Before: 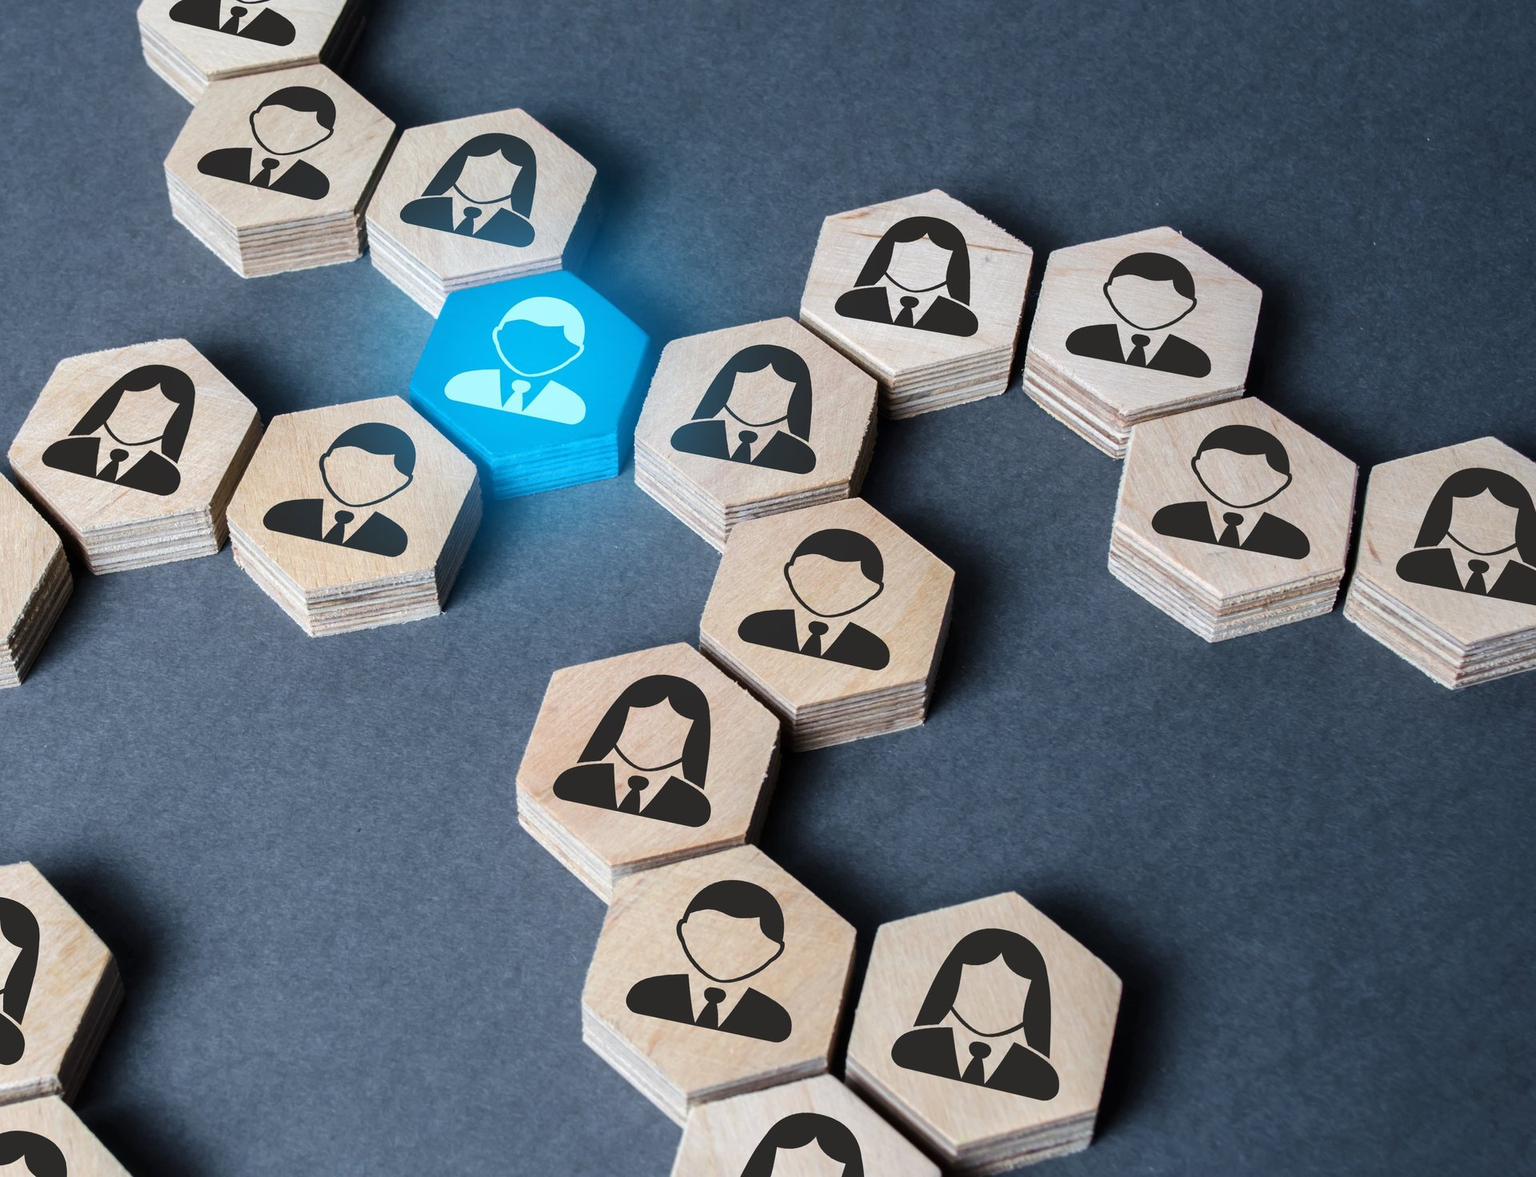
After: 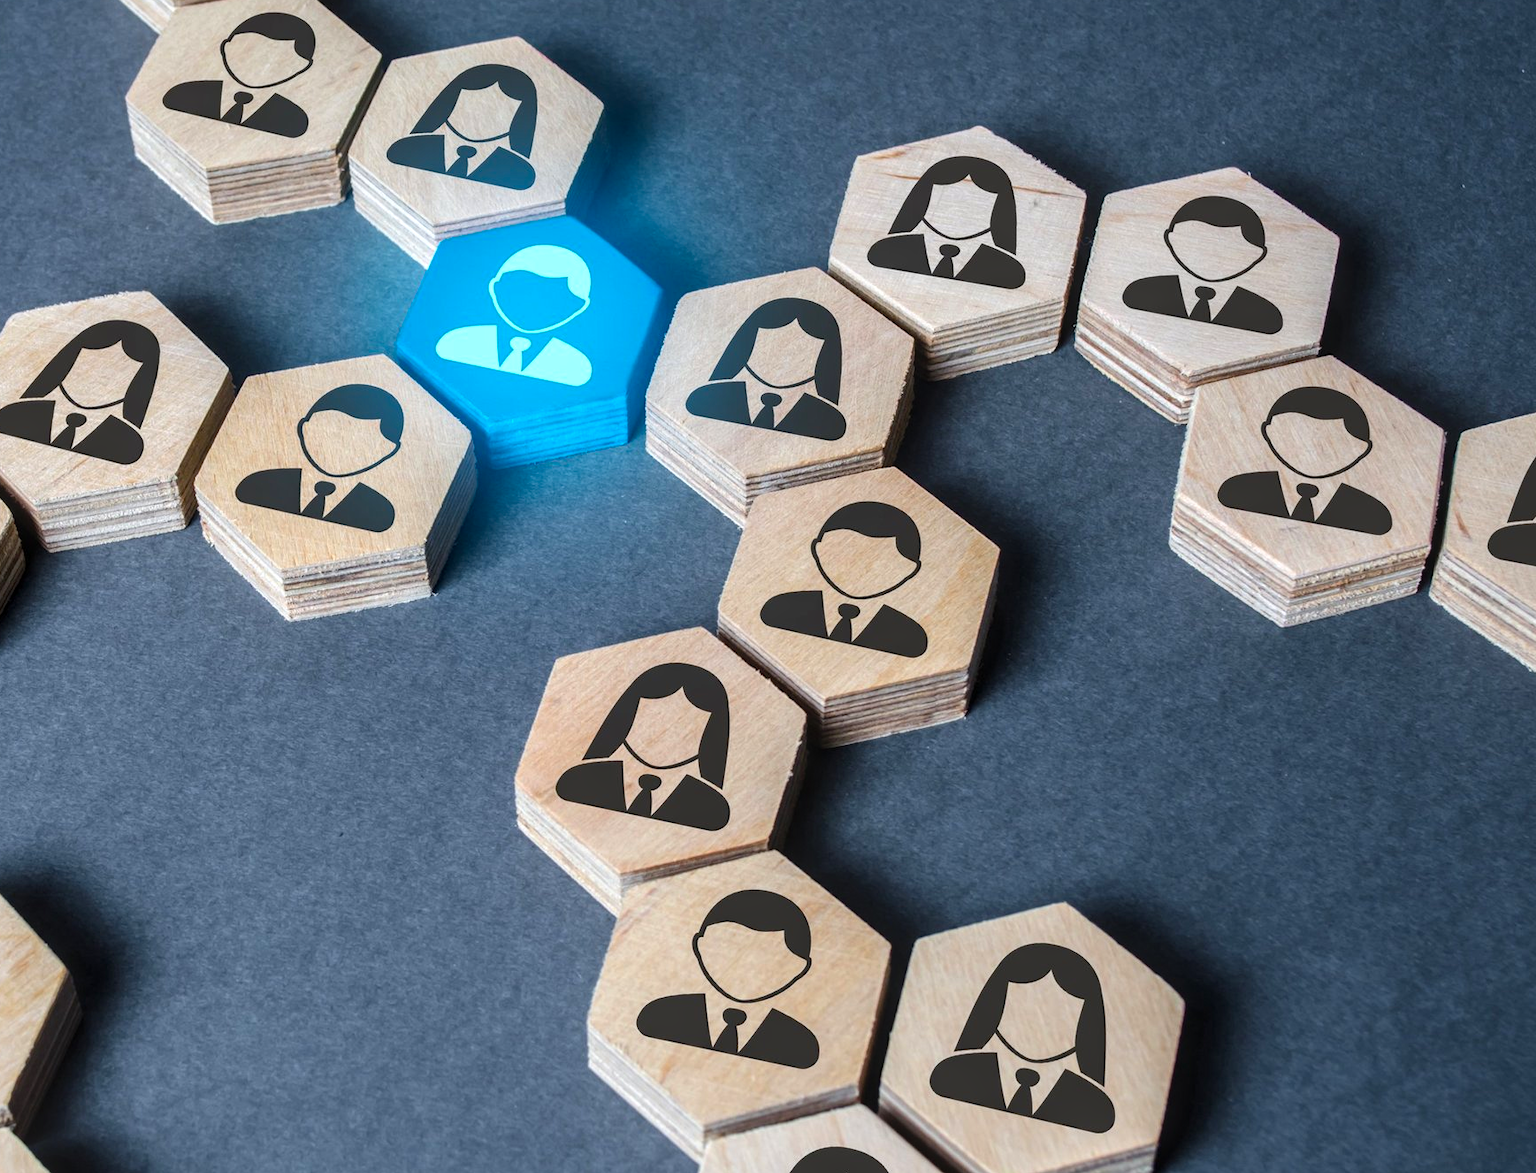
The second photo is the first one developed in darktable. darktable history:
color balance rgb: perceptual saturation grading › global saturation 29.895%
local contrast: on, module defaults
crop: left 3.326%, top 6.42%, right 6.19%, bottom 3.311%
